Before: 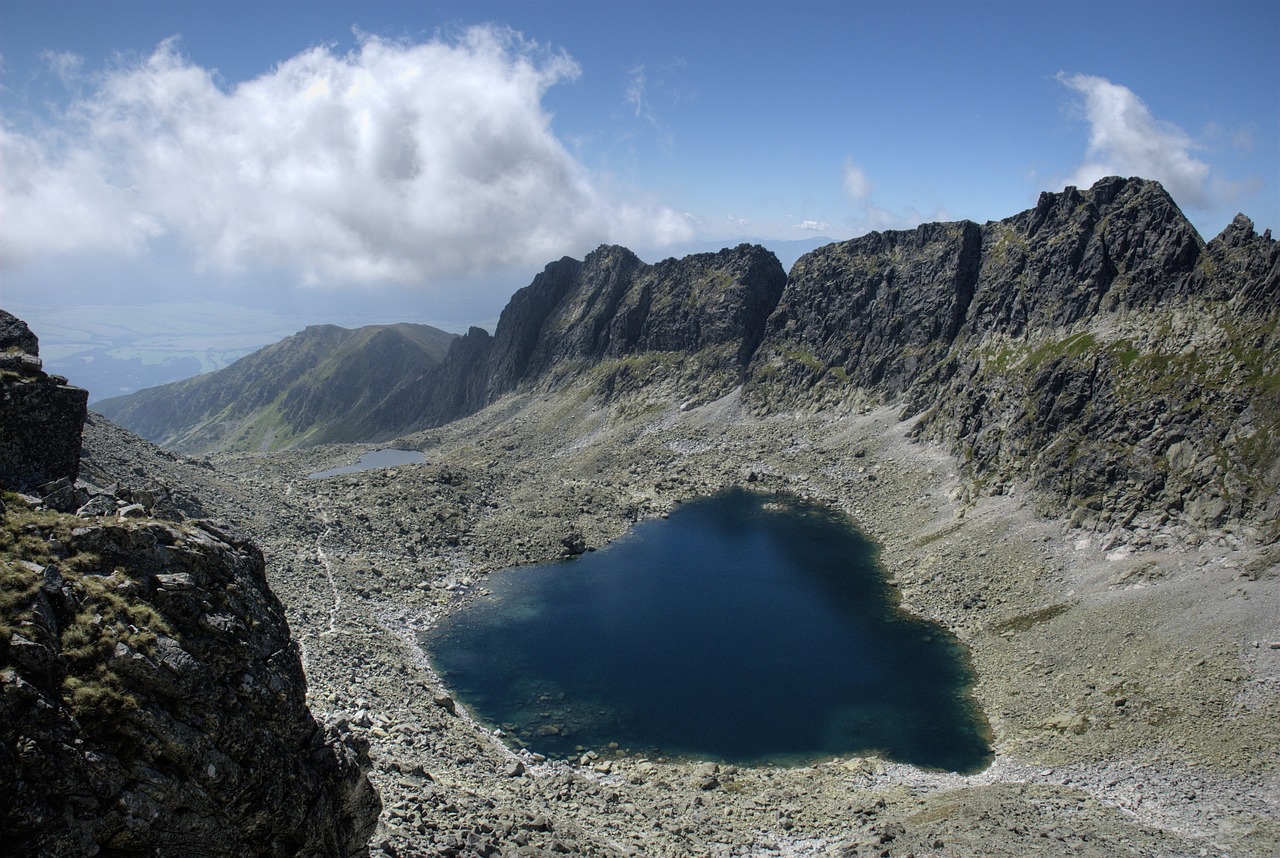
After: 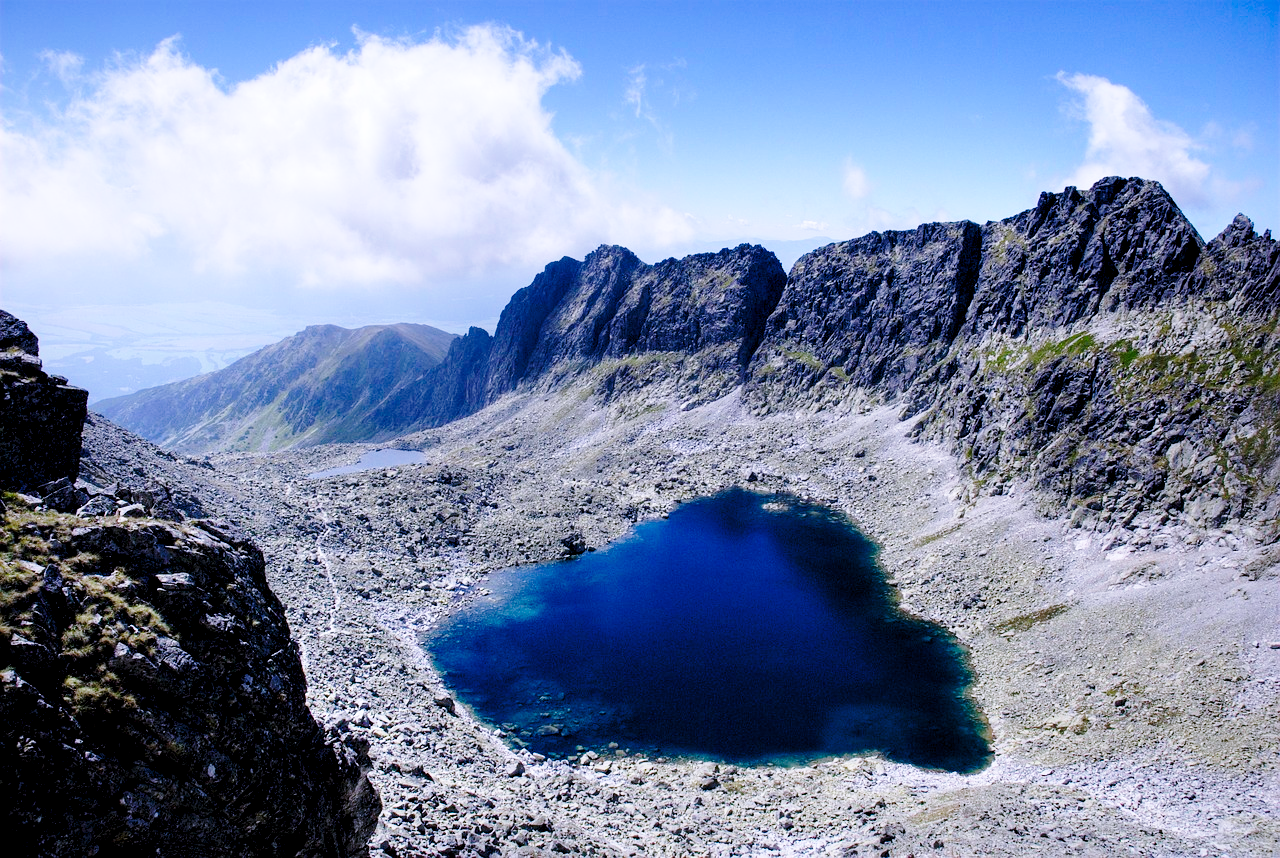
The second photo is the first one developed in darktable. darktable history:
color calibration: illuminant custom, x 0.367, y 0.392, temperature 4433.73 K
base curve: curves: ch0 [(0, 0) (0.032, 0.037) (0.105, 0.228) (0.435, 0.76) (0.856, 0.983) (1, 1)], preserve colors none
color balance rgb: global offset › luminance -0.877%, perceptual saturation grading › global saturation 34.887%, perceptual saturation grading › highlights -24.888%, perceptual saturation grading › shadows 26.12%
